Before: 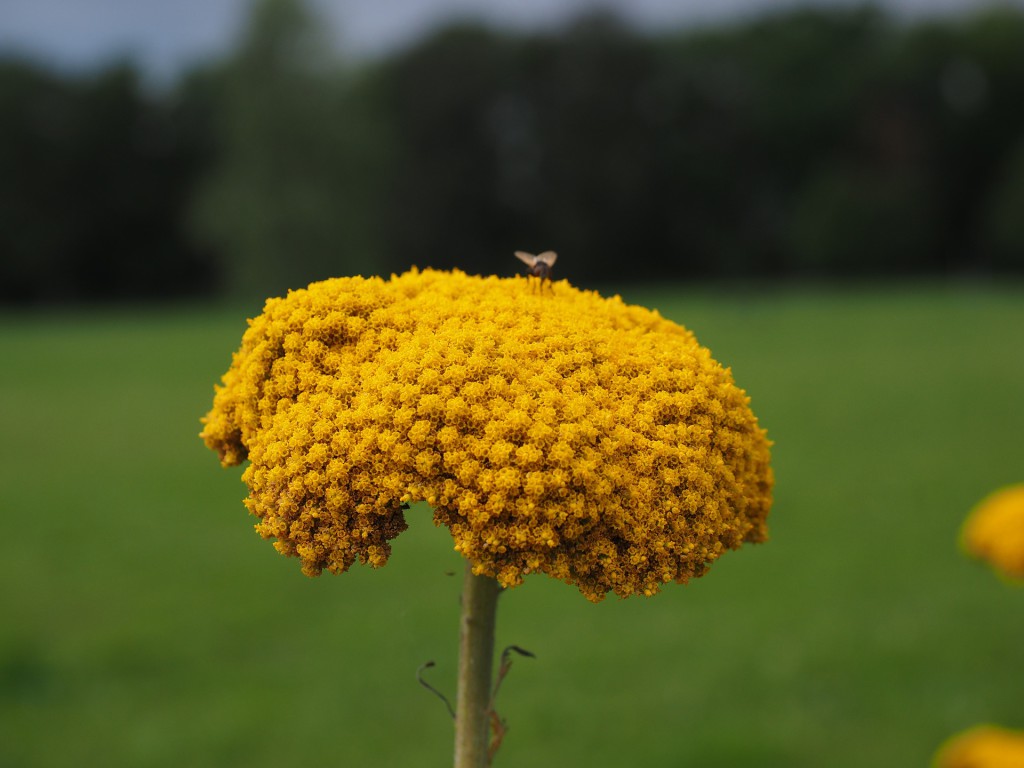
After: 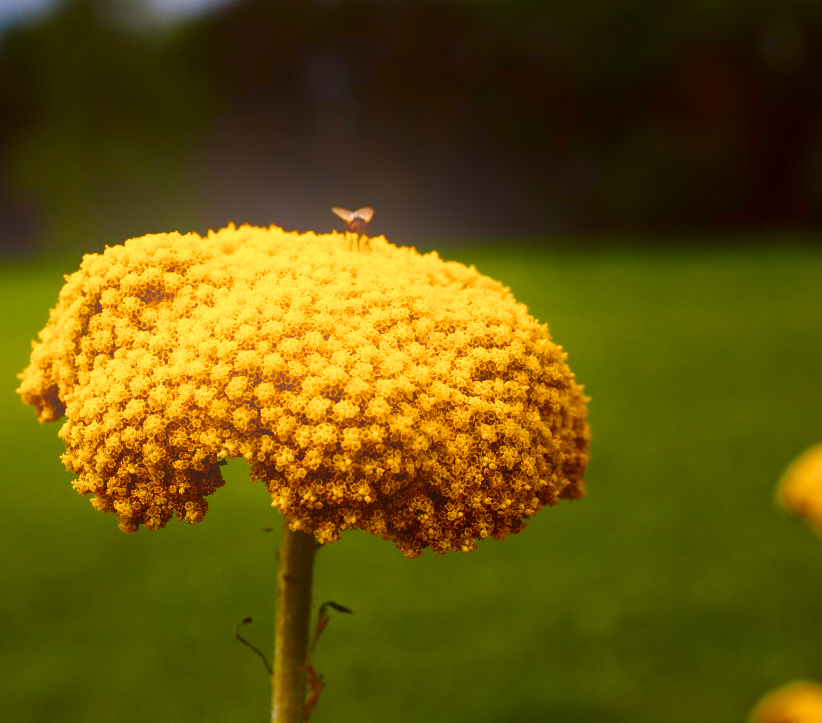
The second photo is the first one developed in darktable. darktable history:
contrast brightness saturation: contrast 0.28
crop and rotate: left 17.959%, top 5.771%, right 1.742%
color balance rgb: perceptual saturation grading › global saturation 24.74%, perceptual saturation grading › highlights -51.22%, perceptual saturation grading › mid-tones 19.16%, perceptual saturation grading › shadows 60.98%, global vibrance 50%
color correction: highlights a* -2.73, highlights b* -2.09, shadows a* 2.41, shadows b* 2.73
rgb levels: mode RGB, independent channels, levels [[0, 0.474, 1], [0, 0.5, 1], [0, 0.5, 1]]
tone equalizer: on, module defaults
bloom: on, module defaults
